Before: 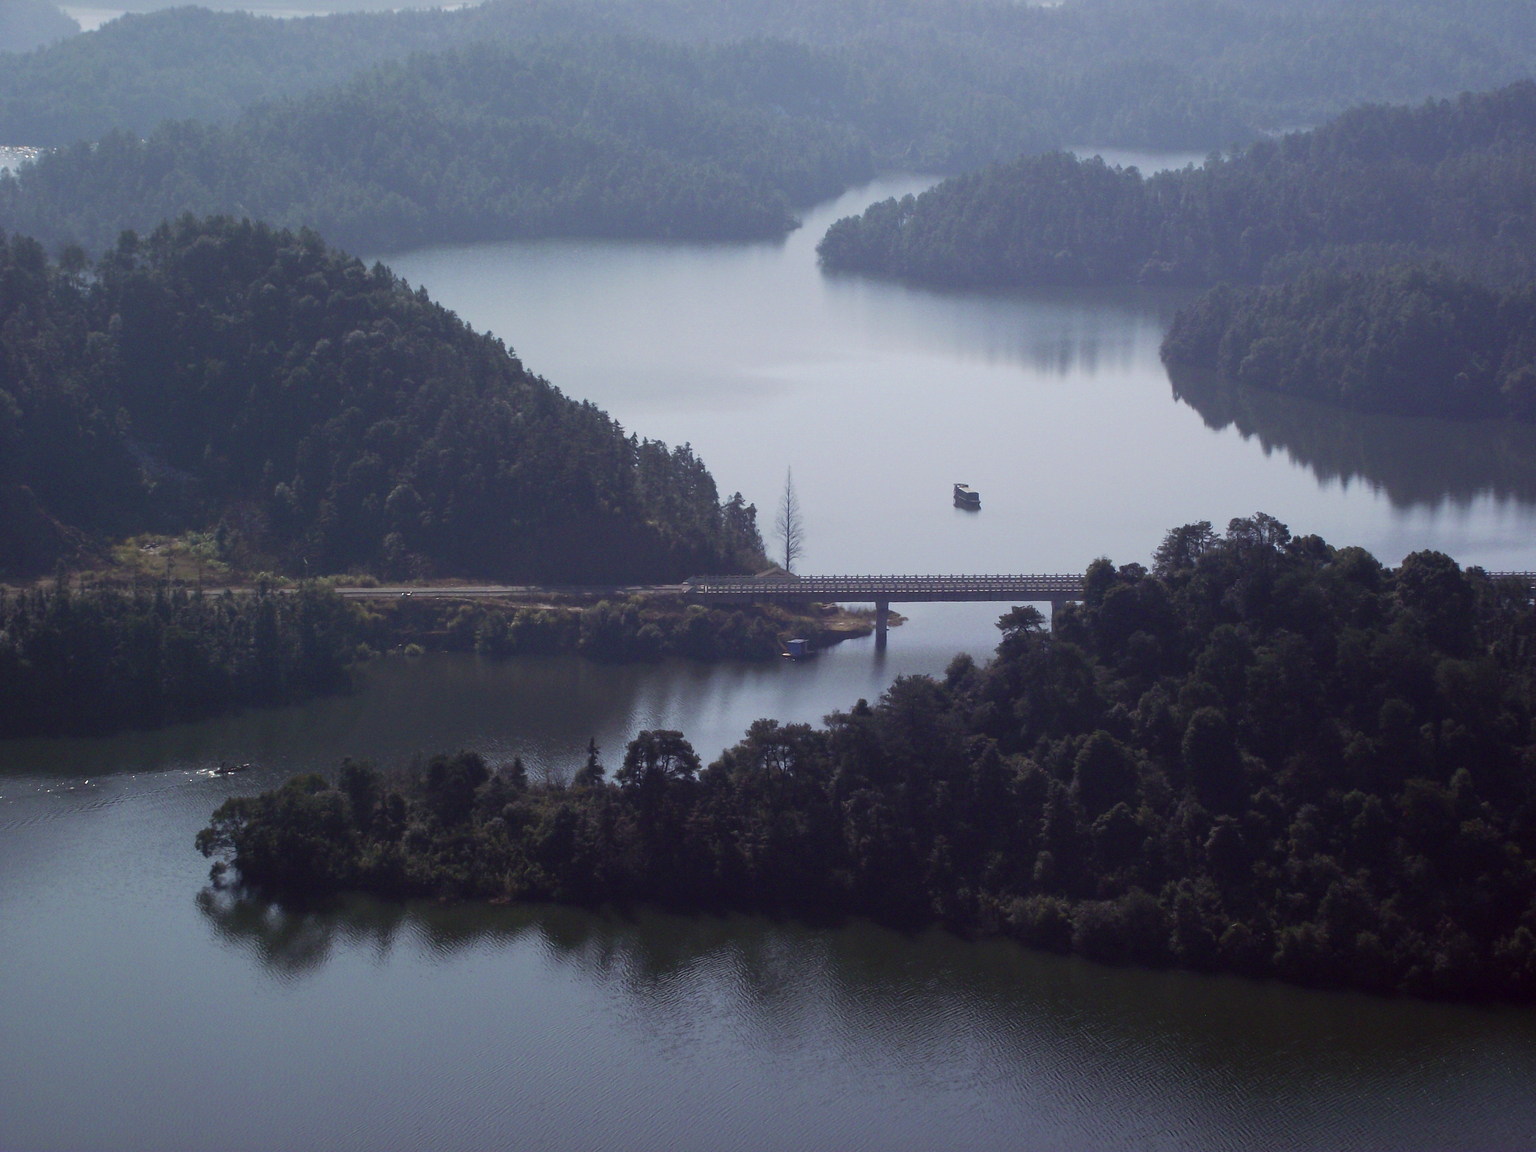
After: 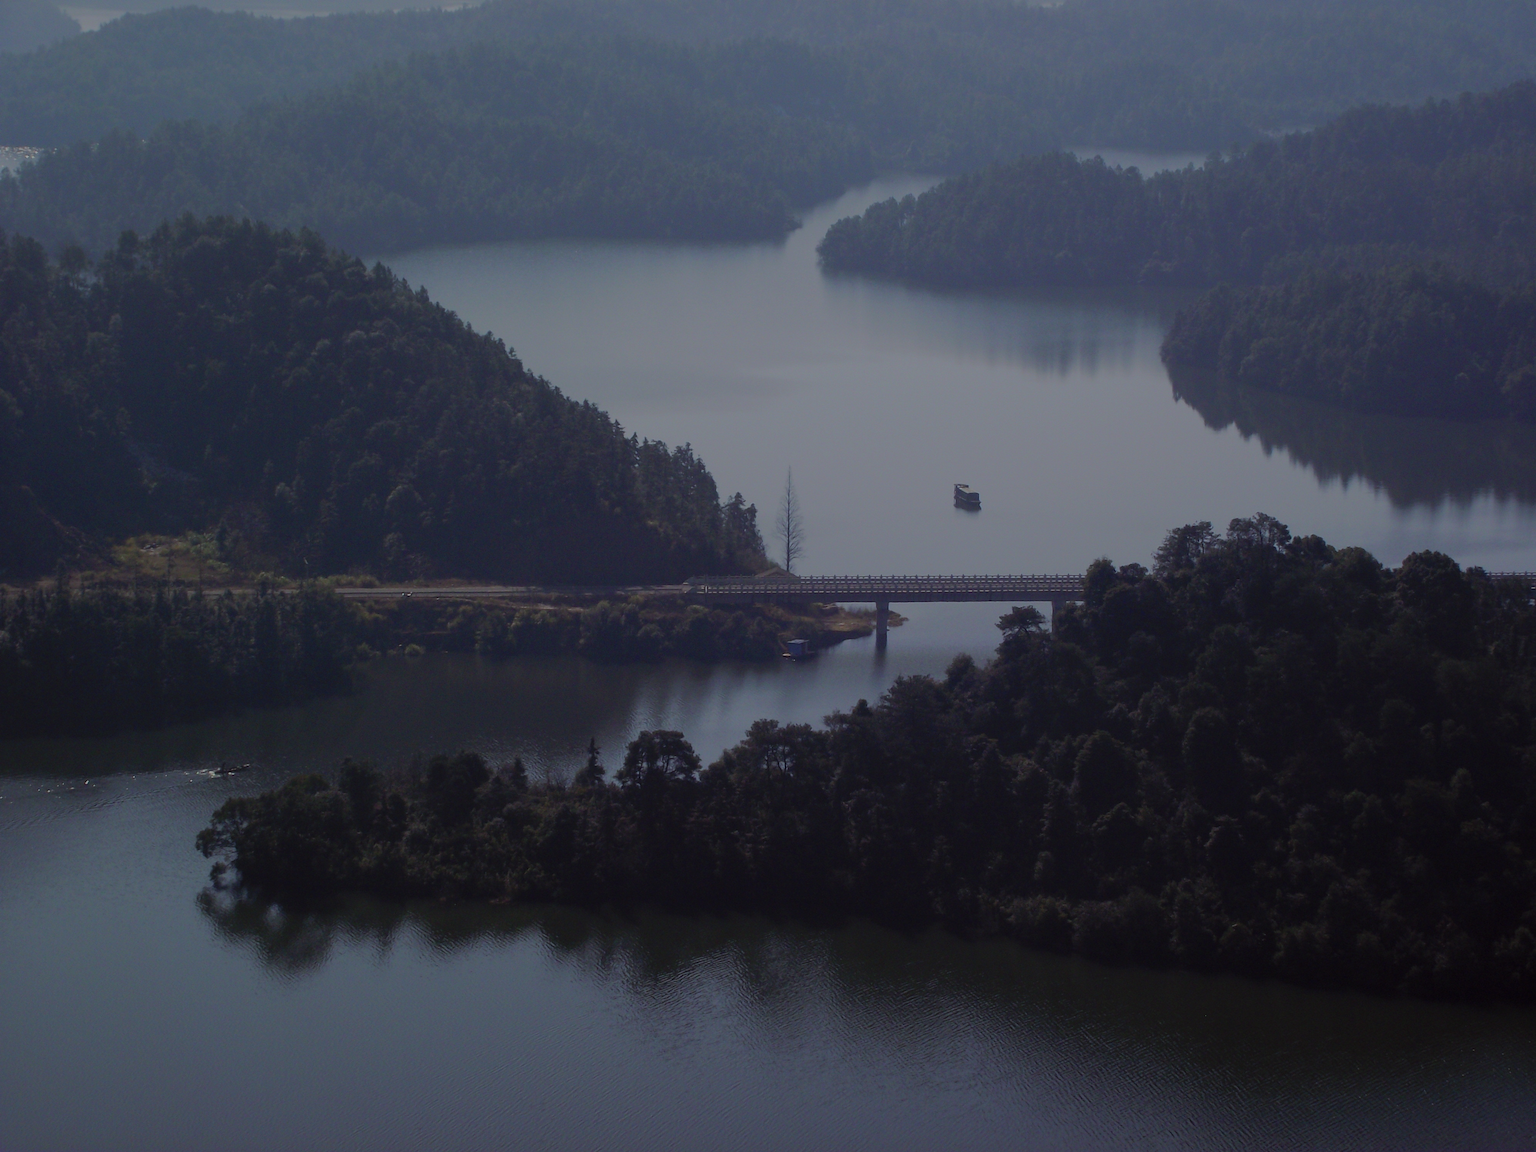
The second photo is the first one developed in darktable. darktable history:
exposure: exposure -2.014 EV, compensate exposure bias true, compensate highlight preservation false
contrast brightness saturation: contrast 0.066, brightness 0.178, saturation 0.419
